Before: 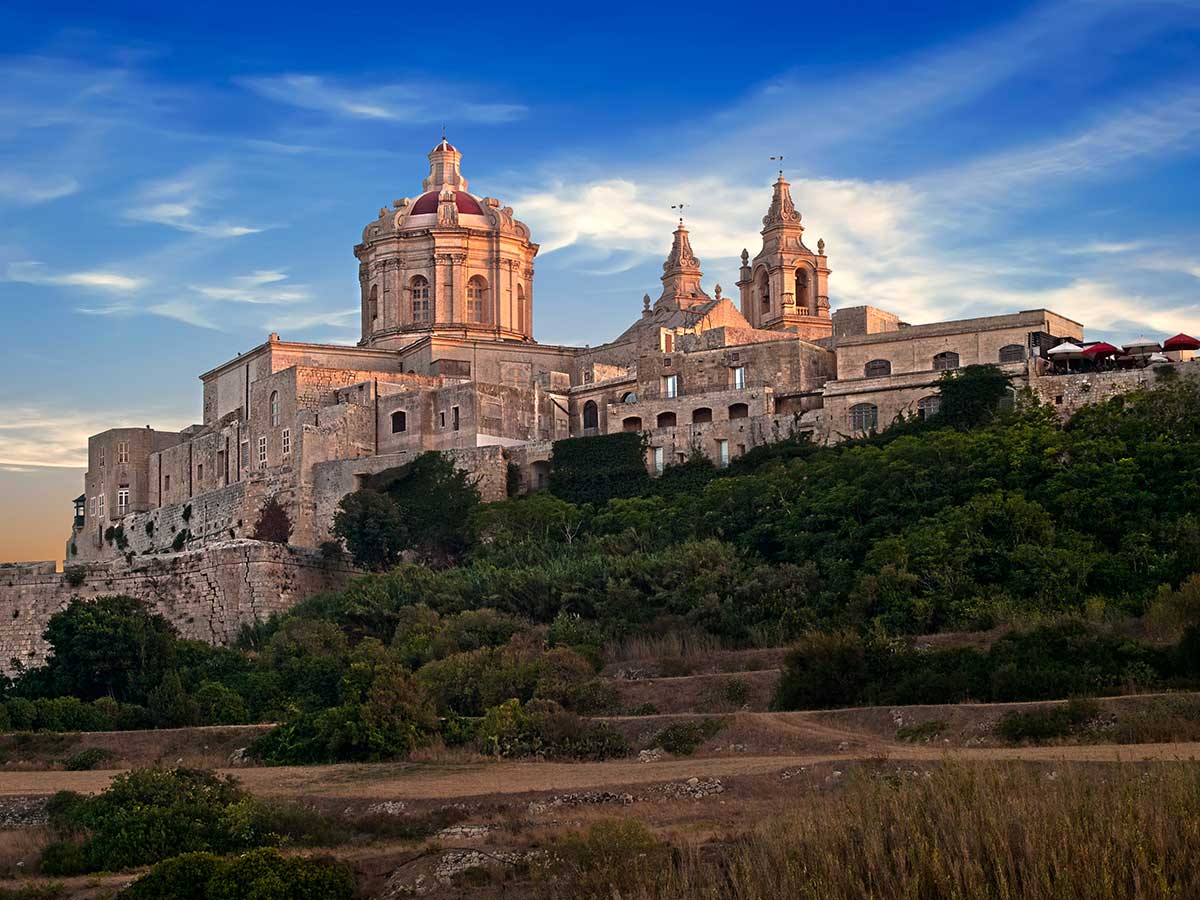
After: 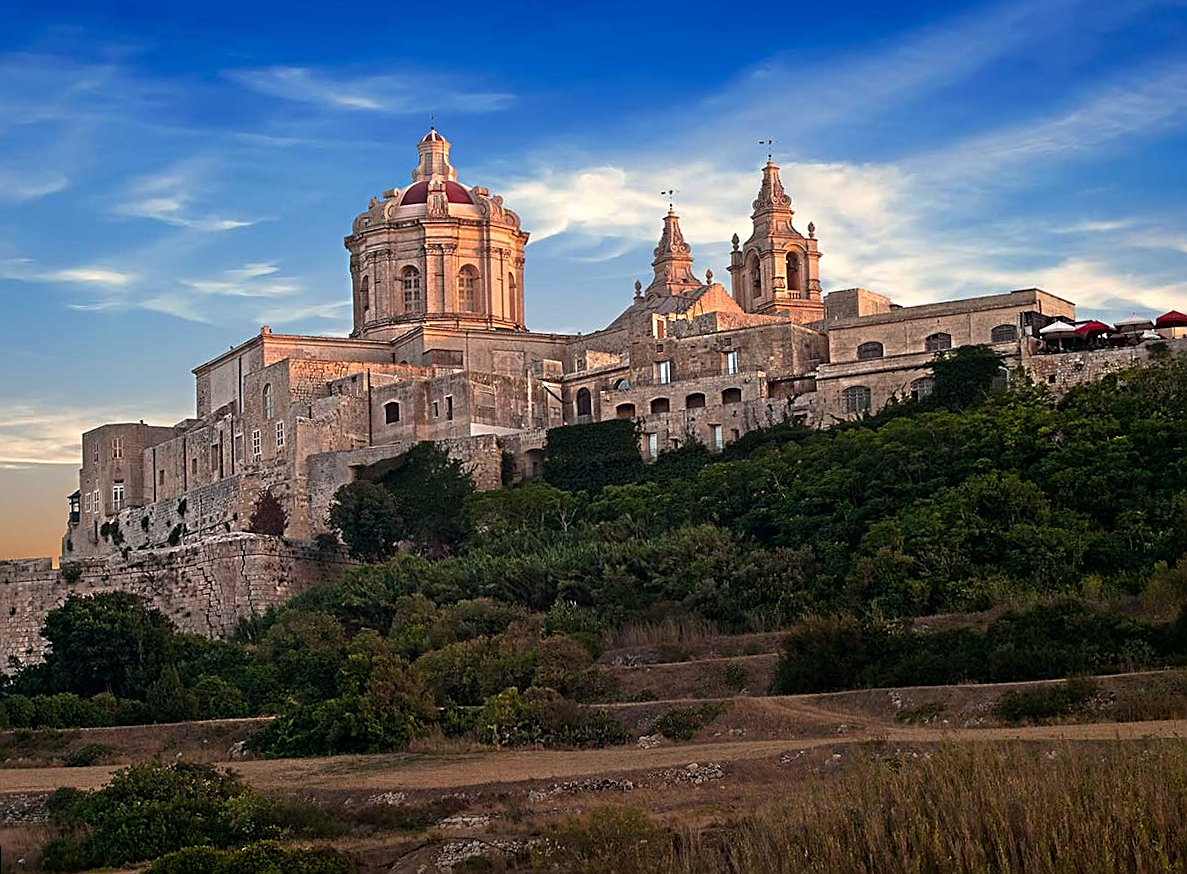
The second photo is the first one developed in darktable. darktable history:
sharpen: on, module defaults
rotate and perspective: rotation -1°, crop left 0.011, crop right 0.989, crop top 0.025, crop bottom 0.975
